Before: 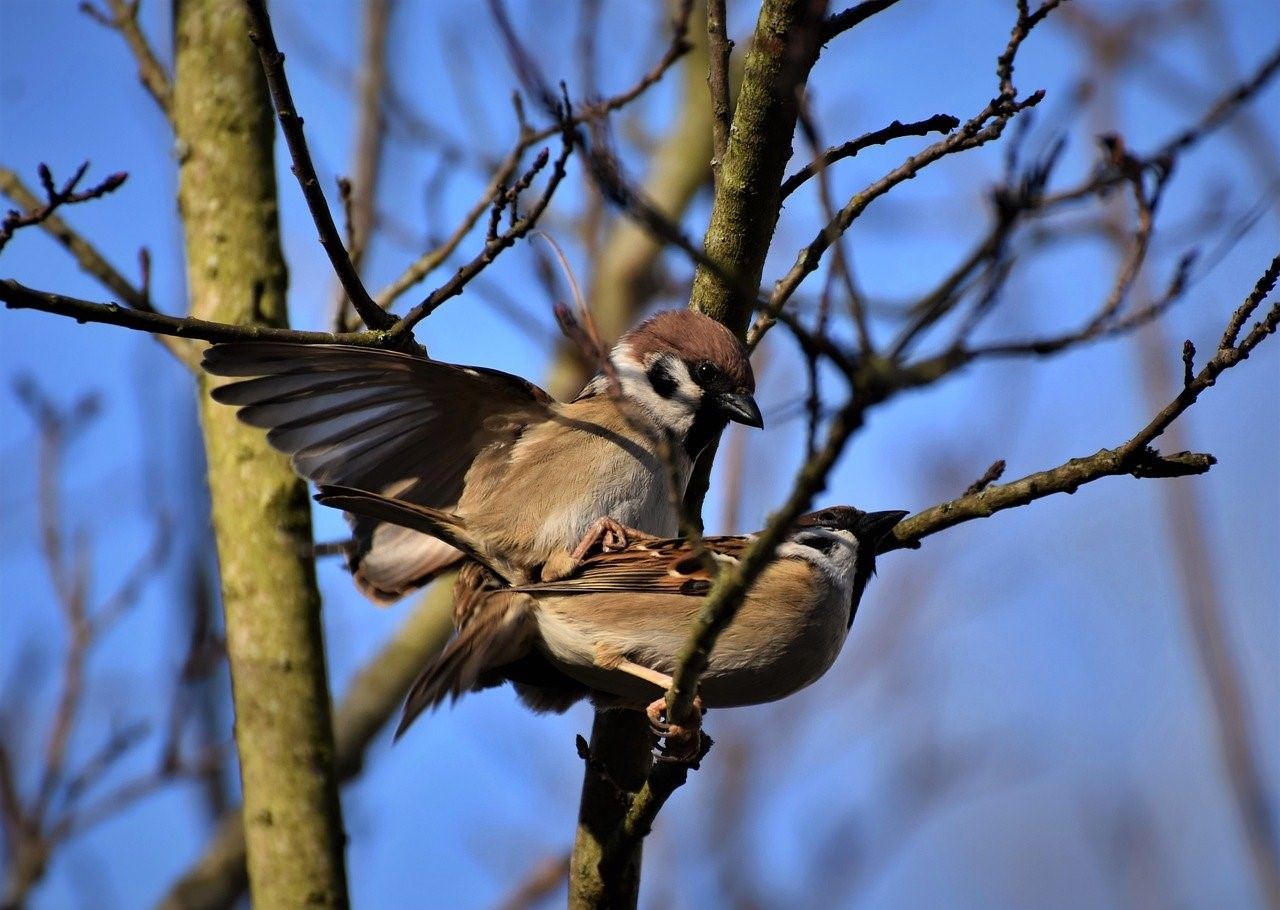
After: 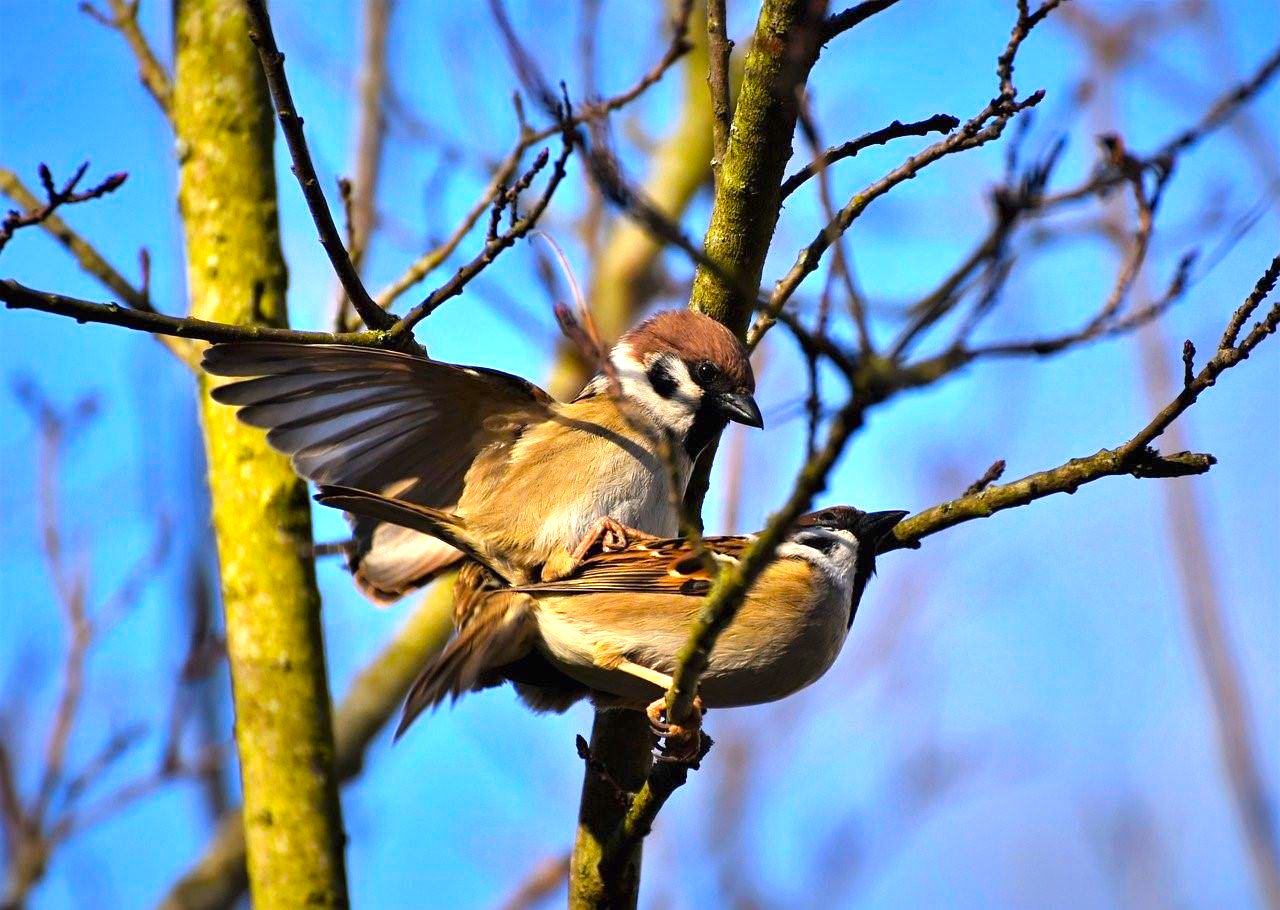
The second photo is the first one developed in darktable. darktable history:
exposure: black level correction 0, exposure 1 EV, compensate exposure bias true, compensate highlight preservation false
color balance rgb: perceptual saturation grading › global saturation 30.21%, global vibrance 19.811%
